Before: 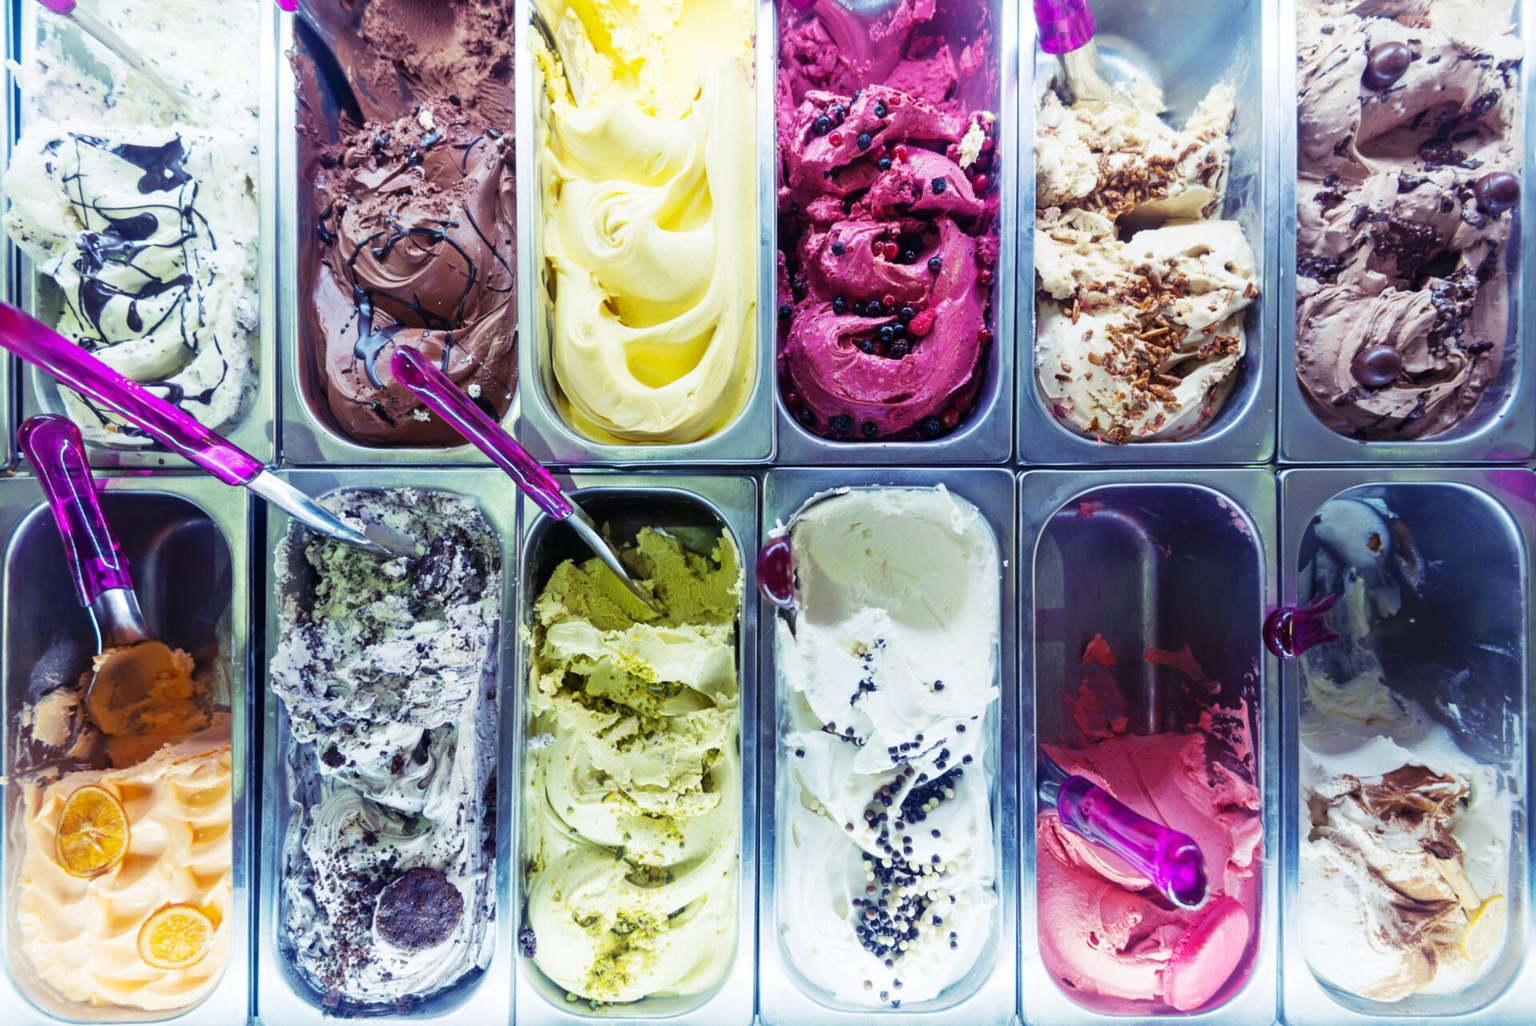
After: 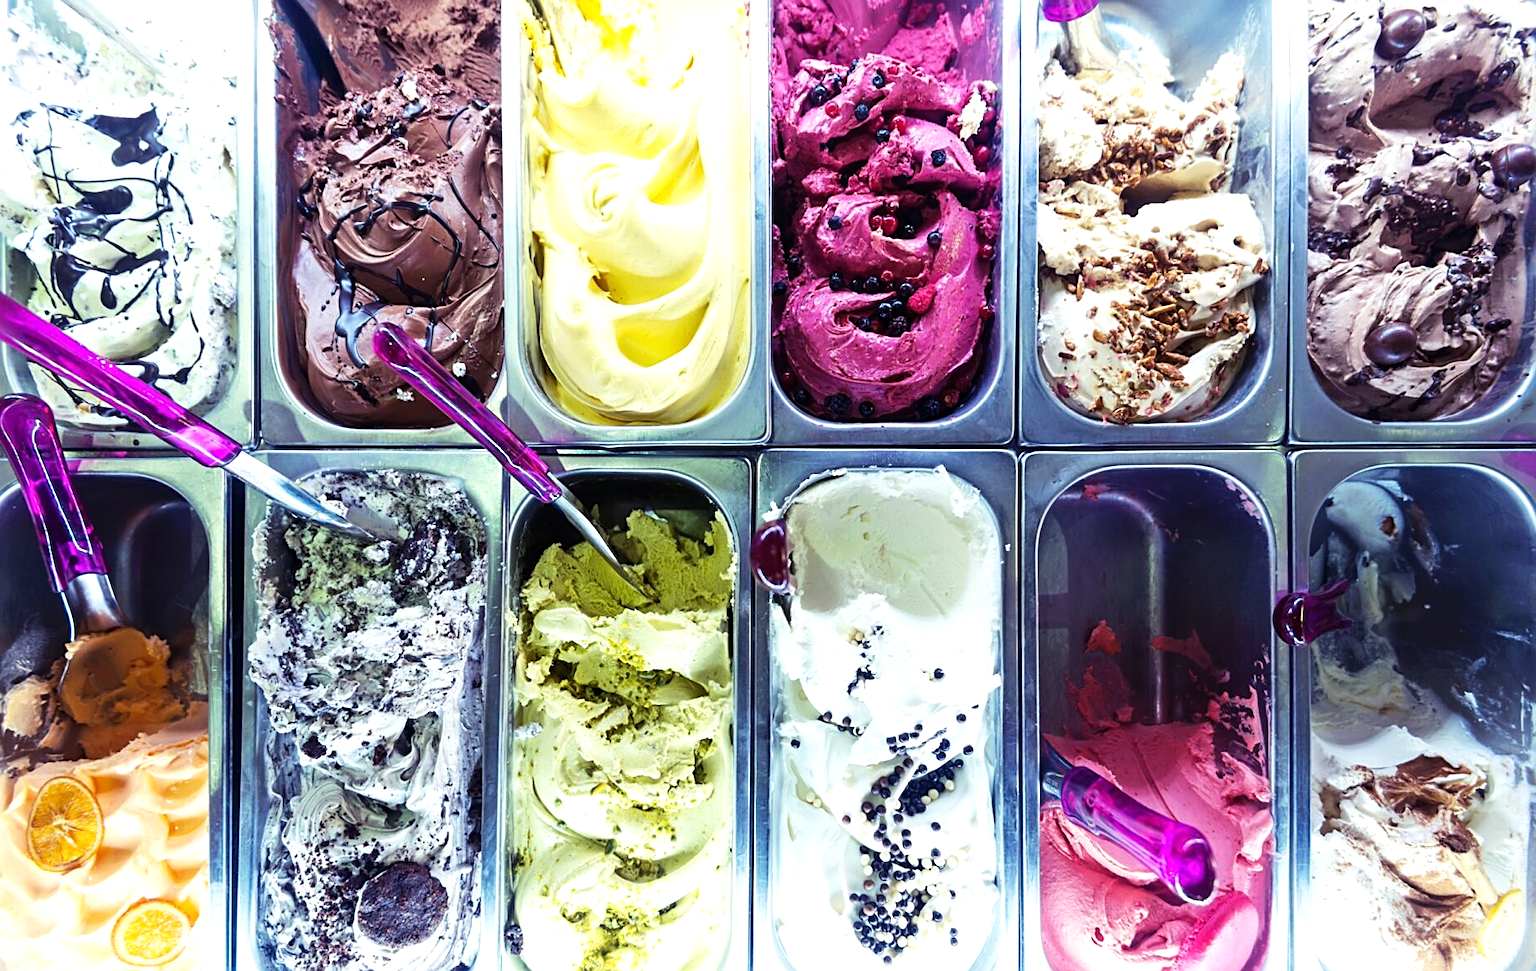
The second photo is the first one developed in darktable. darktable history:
sharpen: on, module defaults
tone equalizer: -8 EV -0.417 EV, -7 EV -0.389 EV, -6 EV -0.333 EV, -5 EV -0.222 EV, -3 EV 0.222 EV, -2 EV 0.333 EV, -1 EV 0.389 EV, +0 EV 0.417 EV, edges refinement/feathering 500, mask exposure compensation -1.57 EV, preserve details no
crop: left 1.964%, top 3.251%, right 1.122%, bottom 4.933%
